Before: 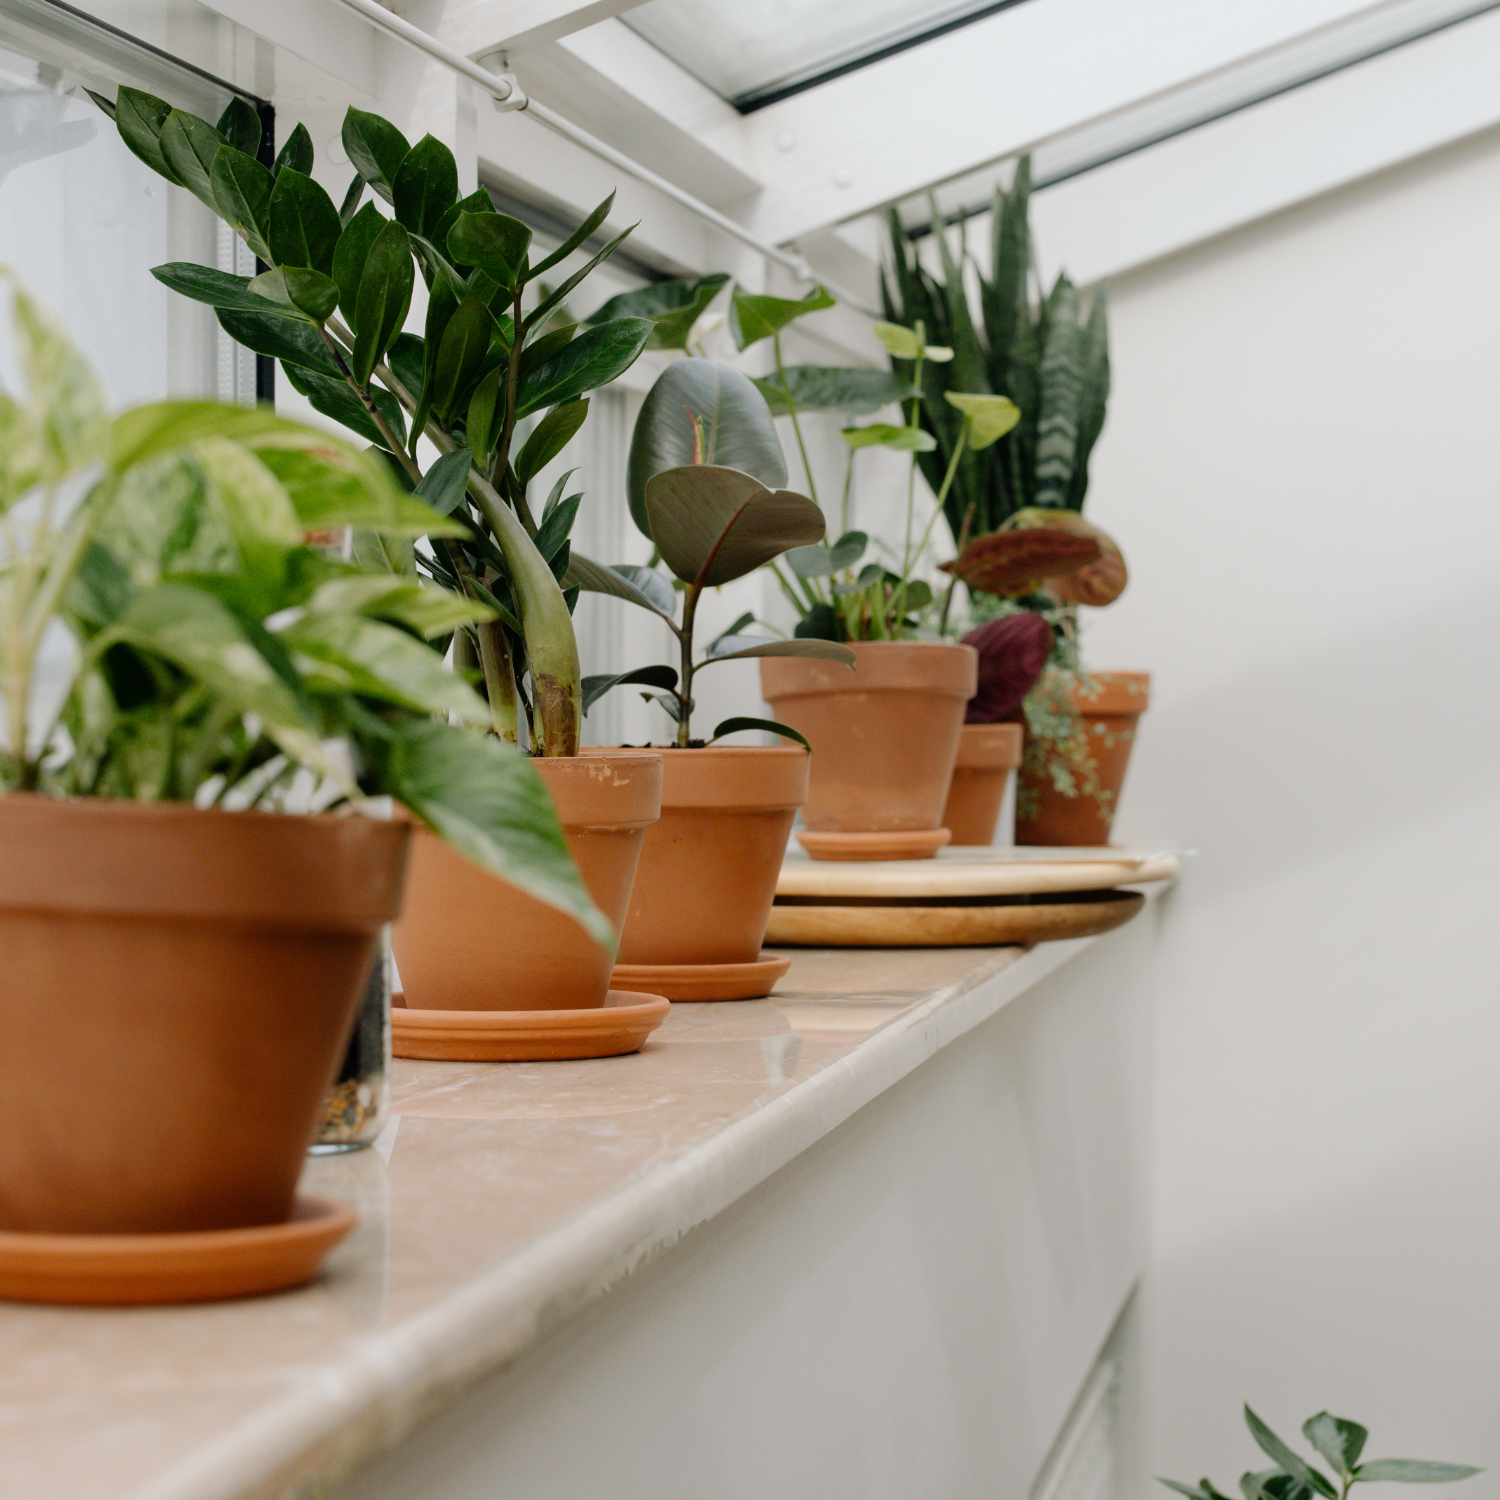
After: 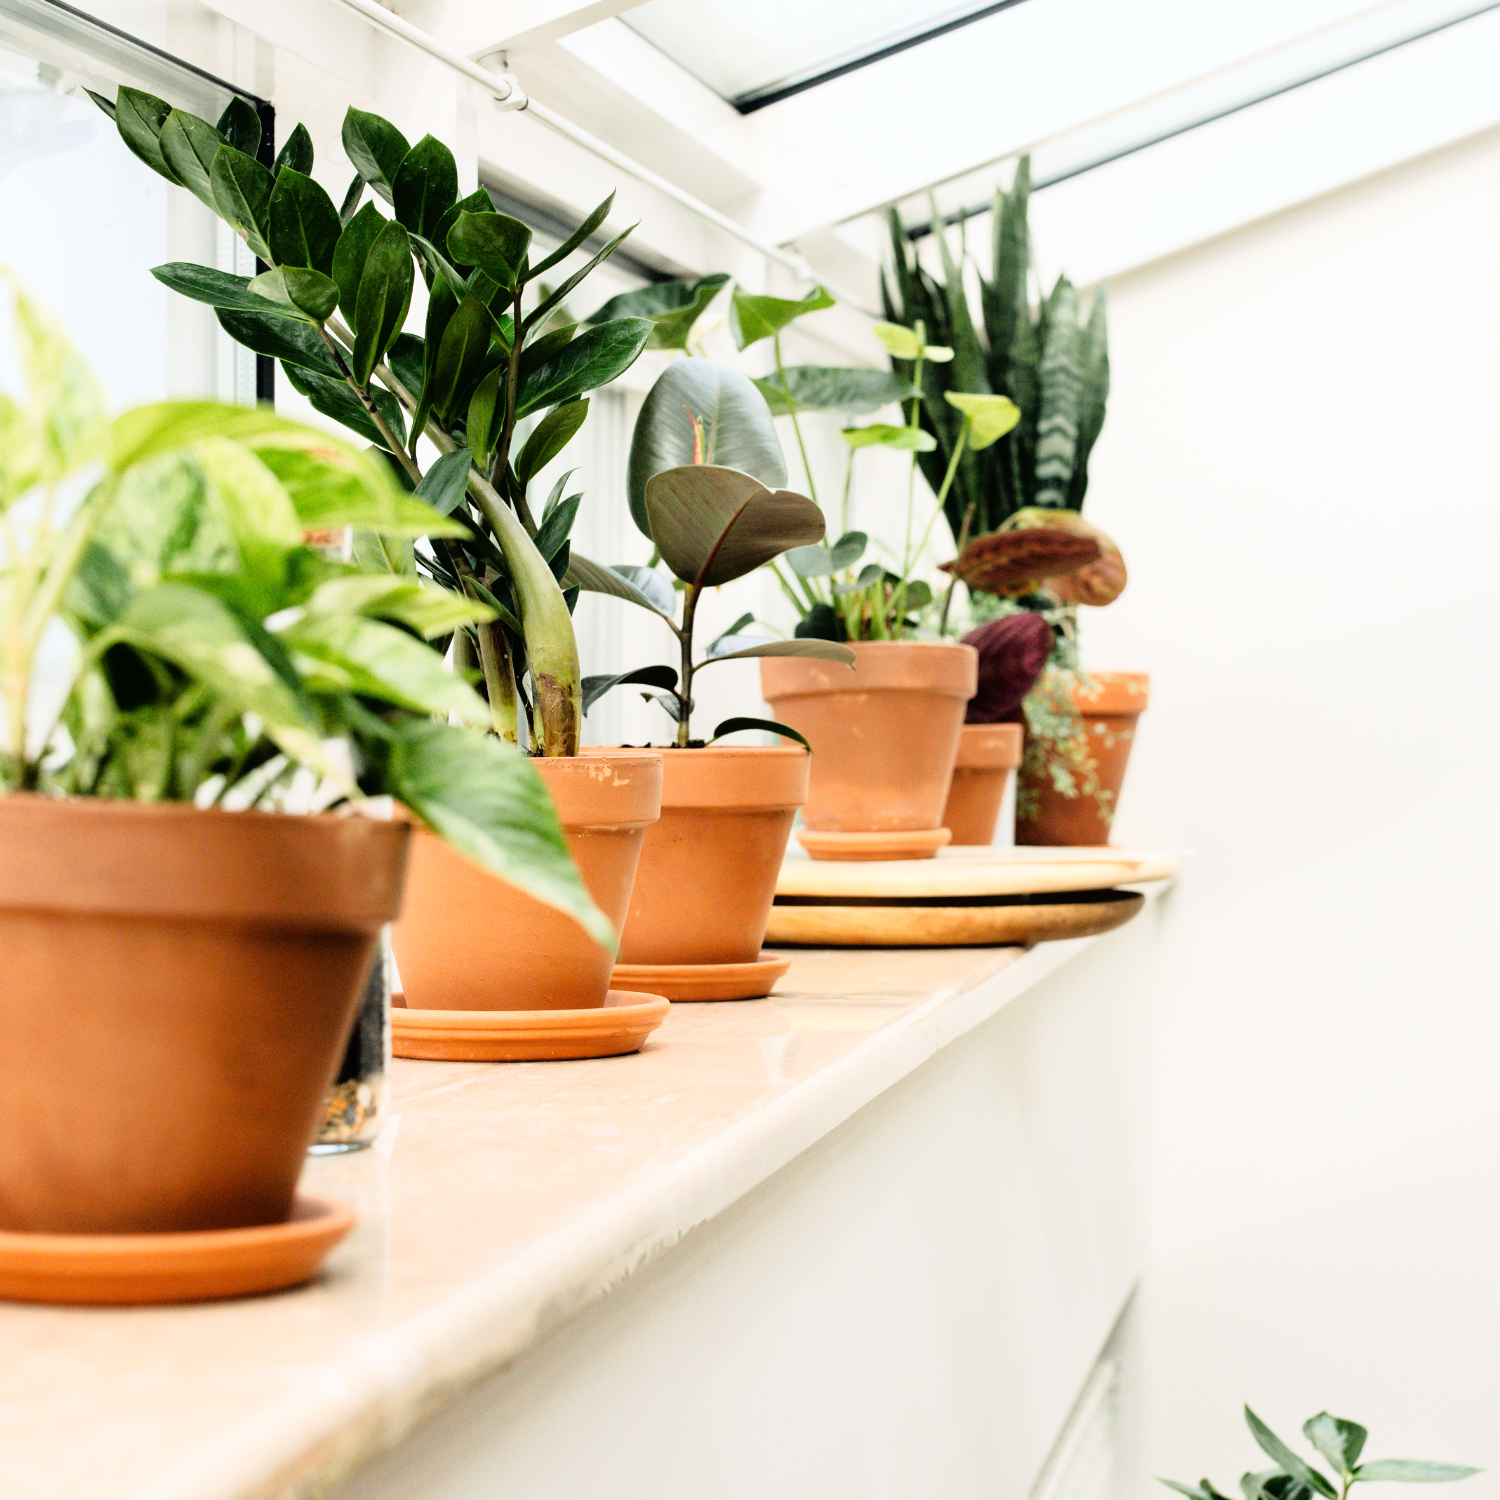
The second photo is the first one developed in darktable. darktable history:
base curve: curves: ch0 [(0, 0) (0.012, 0.01) (0.073, 0.168) (0.31, 0.711) (0.645, 0.957) (1, 1)]
